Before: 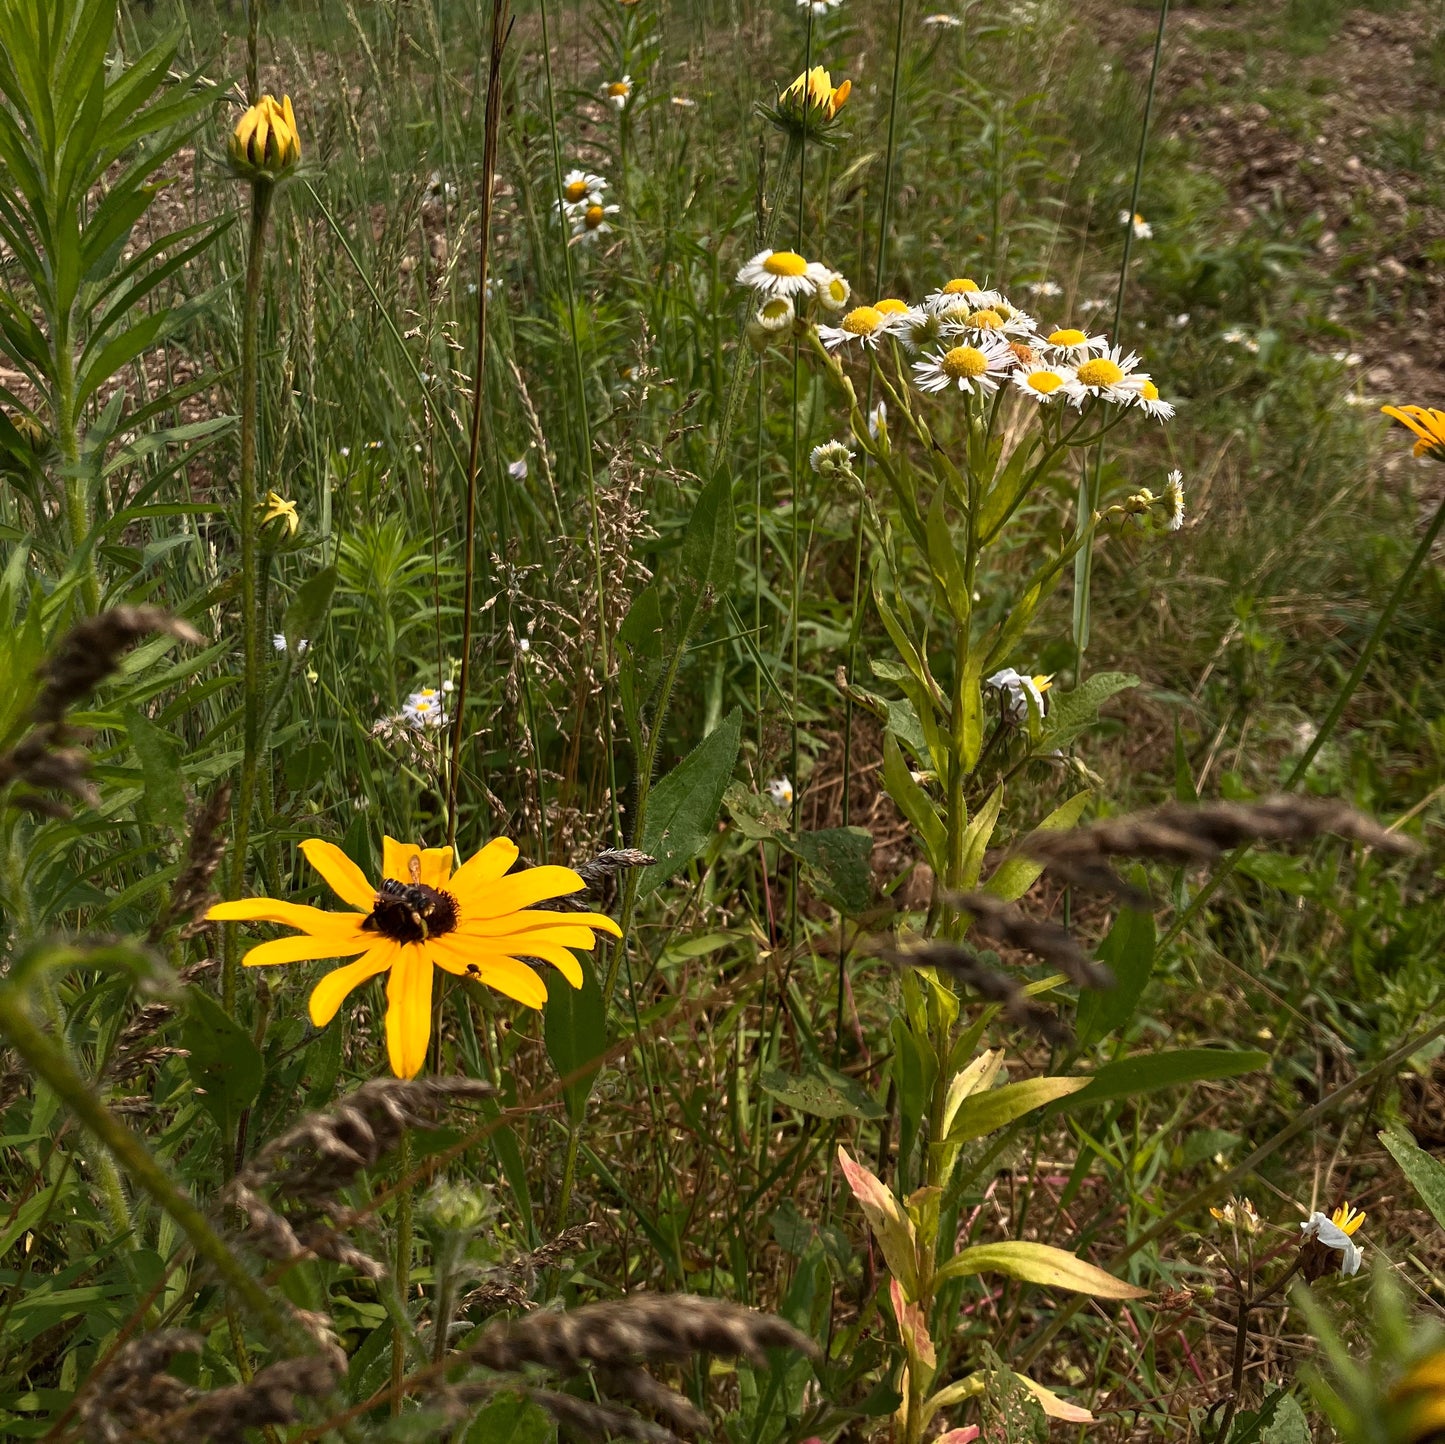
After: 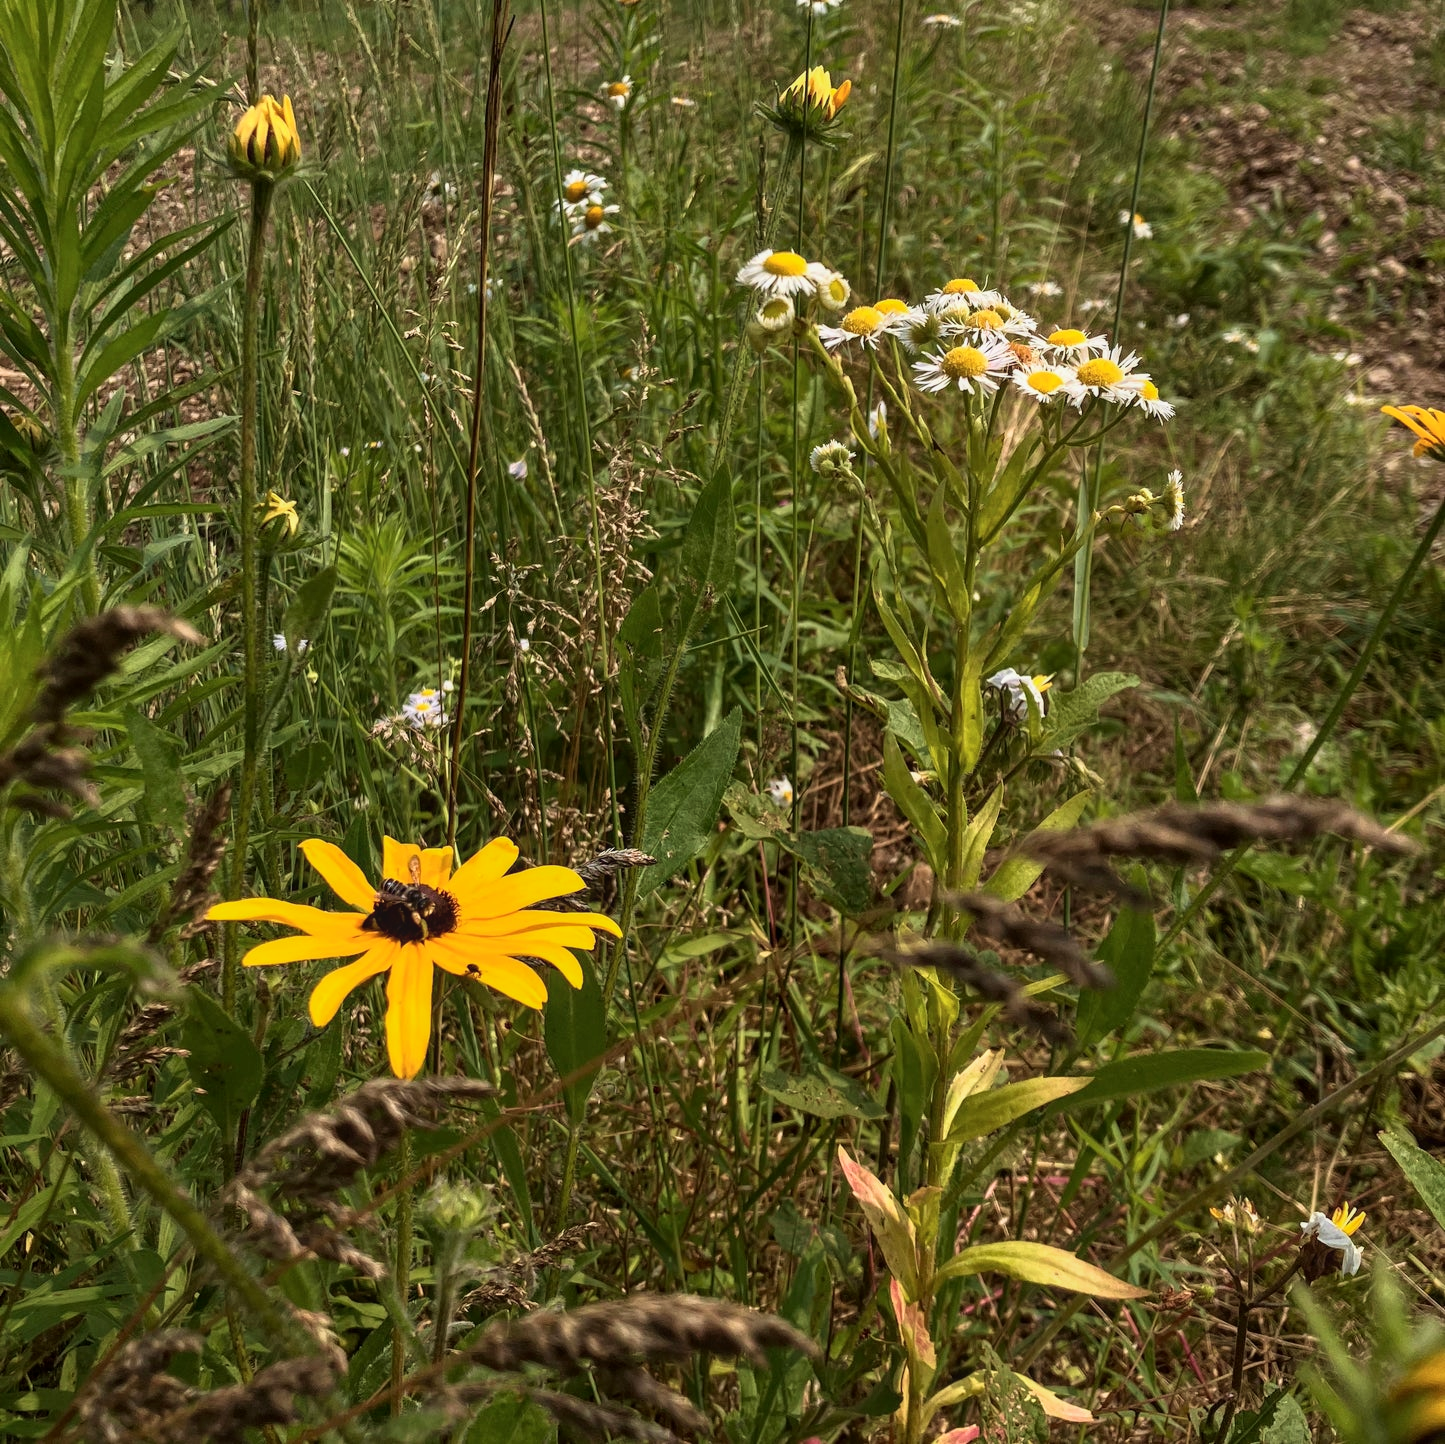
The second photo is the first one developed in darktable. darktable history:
local contrast: detail 109%
tone curve: curves: ch0 [(0, 0) (0.004, 0.002) (0.02, 0.013) (0.218, 0.218) (0.664, 0.718) (0.832, 0.873) (1, 1)], color space Lab, independent channels, preserve colors none
velvia: on, module defaults
